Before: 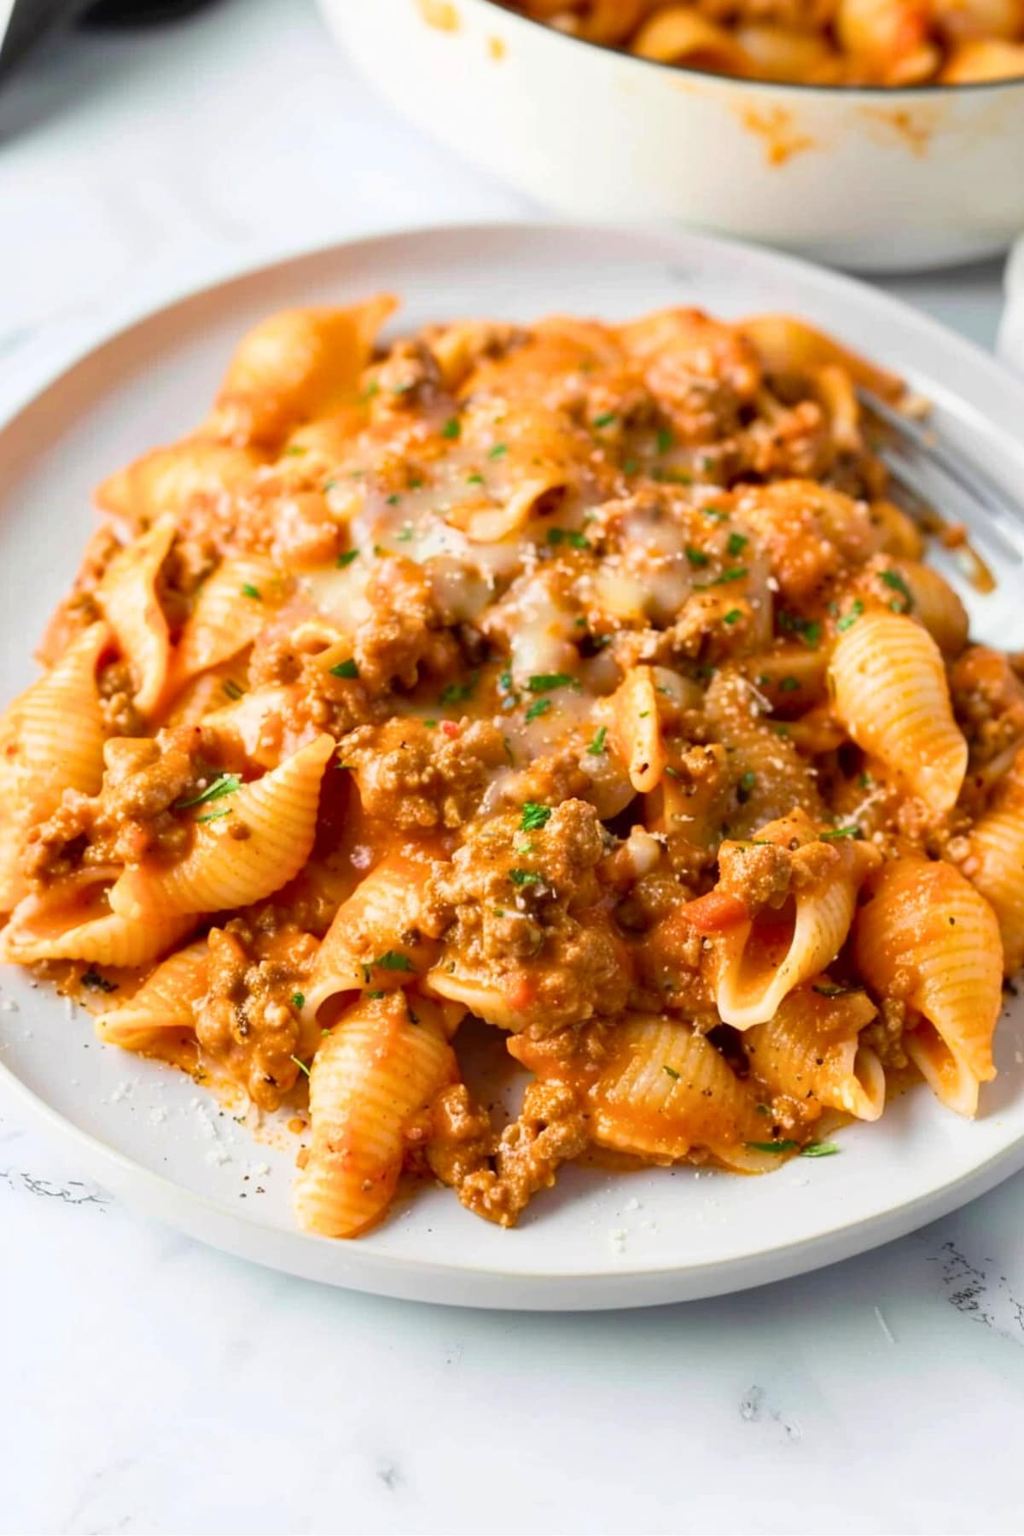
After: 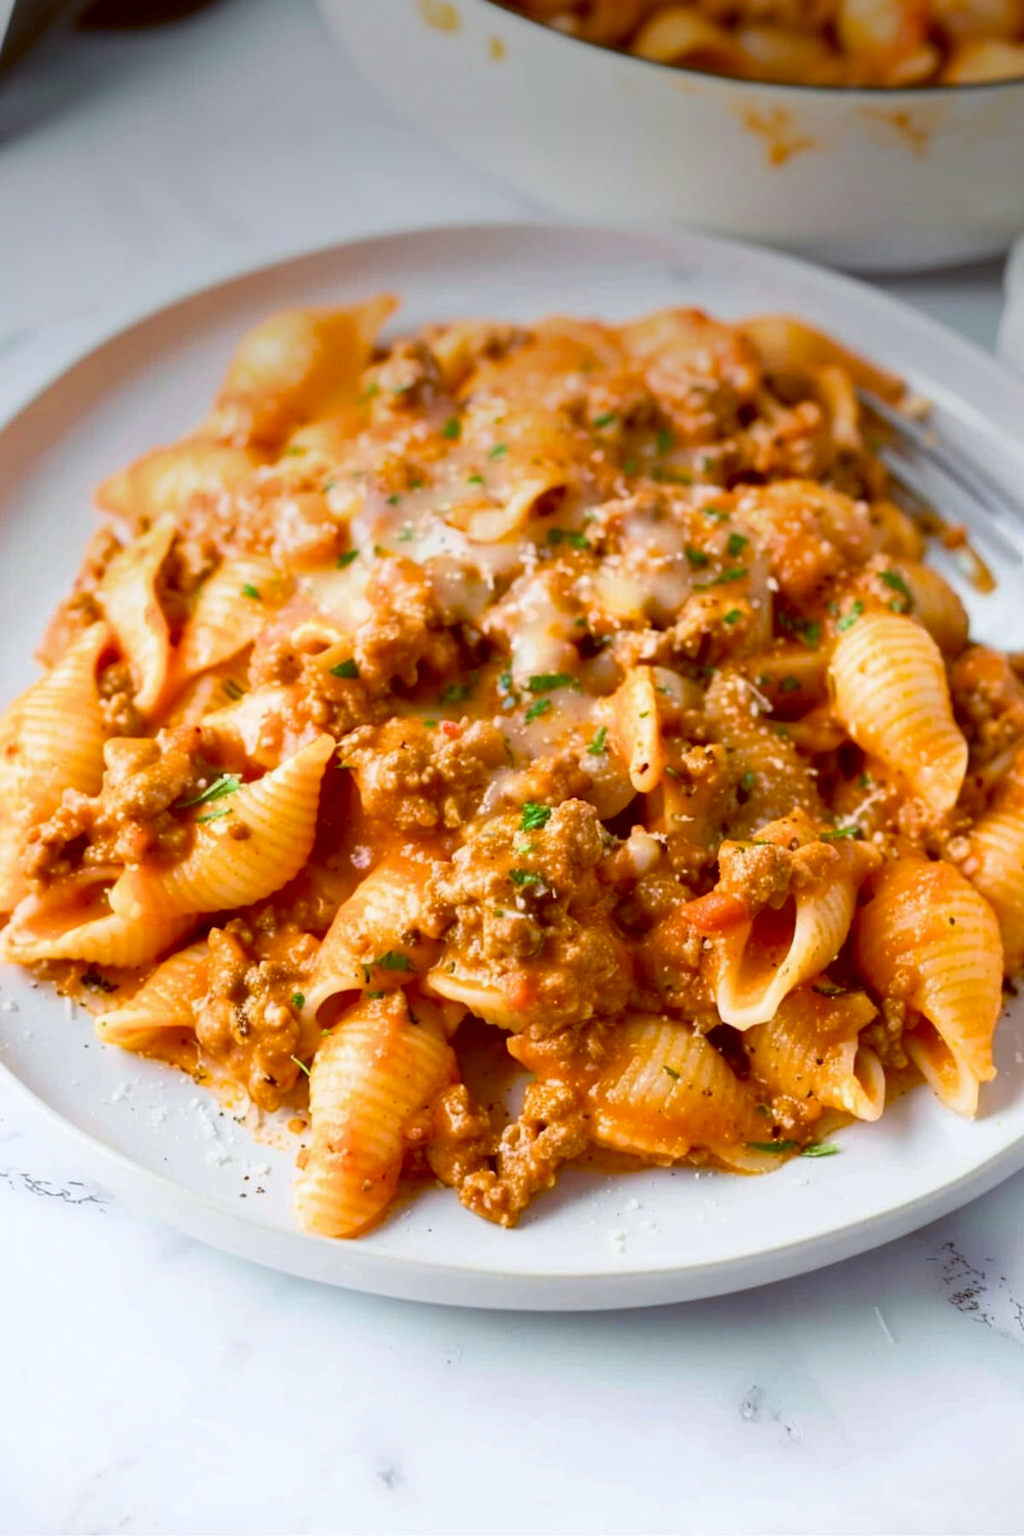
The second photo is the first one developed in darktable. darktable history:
color balance: lift [1, 1.015, 1.004, 0.985], gamma [1, 0.958, 0.971, 1.042], gain [1, 0.956, 0.977, 1.044]
vignetting: fall-off start 97.52%, fall-off radius 100%, brightness -0.574, saturation 0, center (-0.027, 0.404), width/height ratio 1.368, unbound false
